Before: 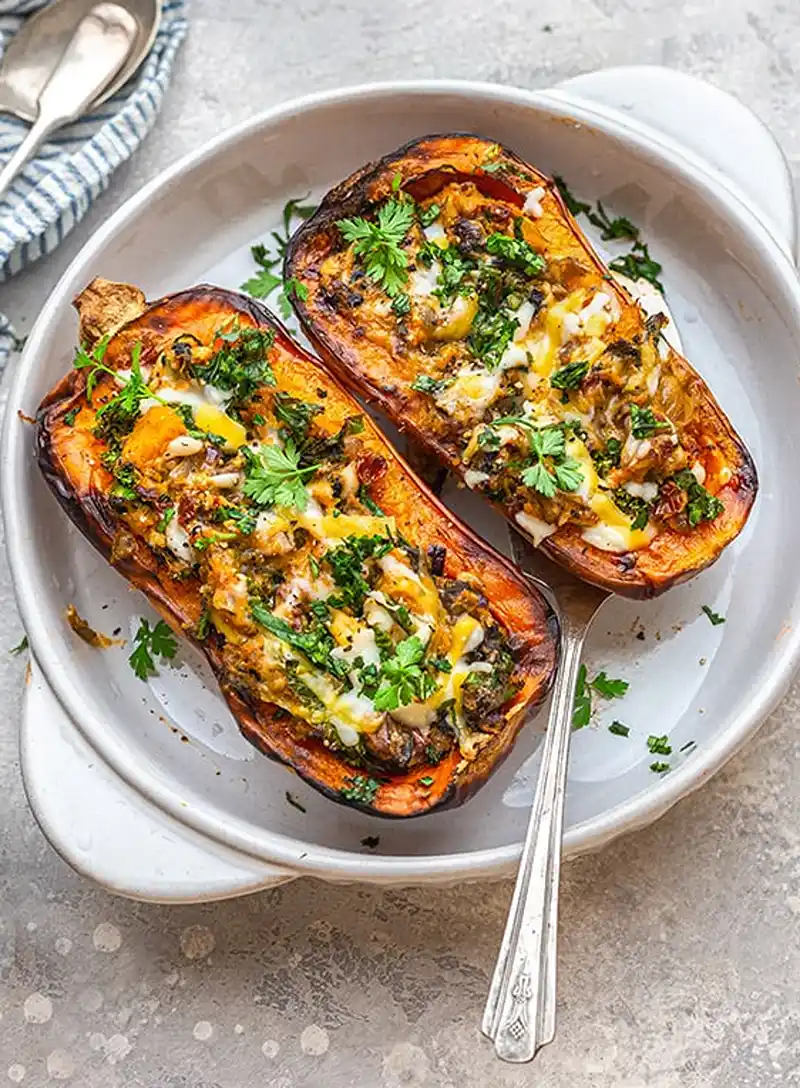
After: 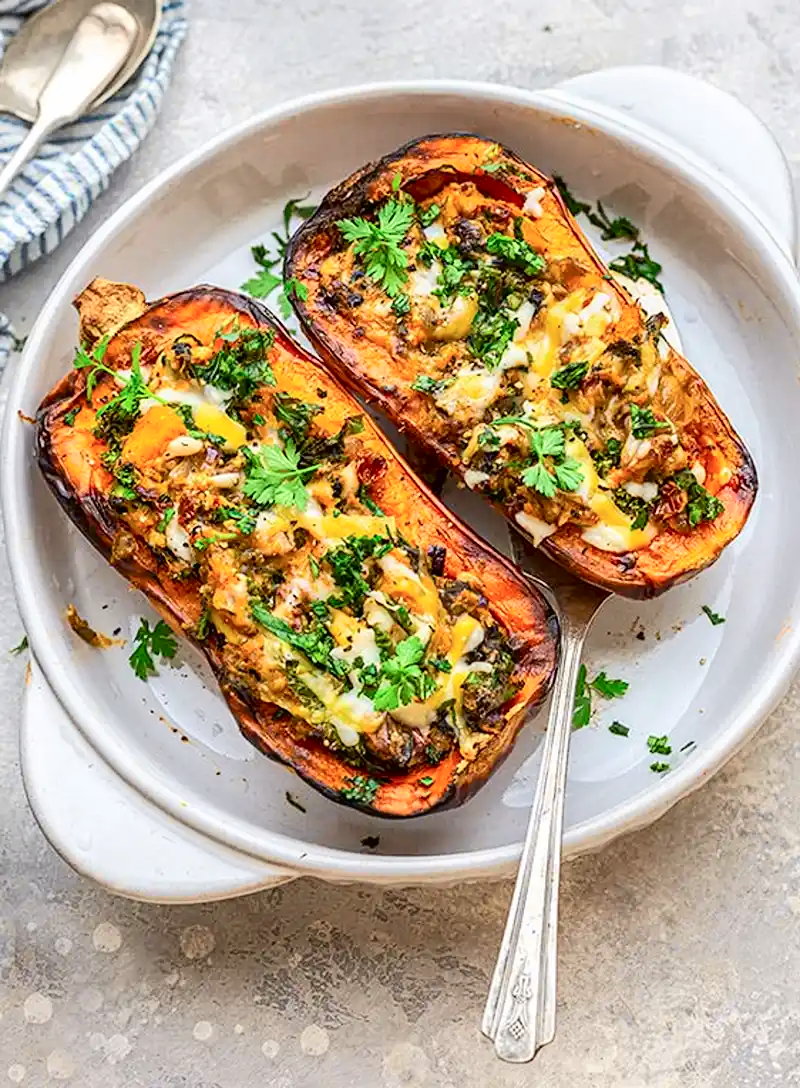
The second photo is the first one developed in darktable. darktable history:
tone curve: curves: ch0 [(0, 0.013) (0.054, 0.018) (0.205, 0.191) (0.289, 0.292) (0.39, 0.424) (0.493, 0.551) (0.666, 0.743) (0.795, 0.841) (1, 0.998)]; ch1 [(0, 0) (0.385, 0.343) (0.439, 0.415) (0.494, 0.495) (0.501, 0.501) (0.51, 0.509) (0.548, 0.554) (0.586, 0.601) (0.66, 0.687) (0.783, 0.804) (1, 1)]; ch2 [(0, 0) (0.304, 0.31) (0.403, 0.399) (0.441, 0.428) (0.47, 0.469) (0.498, 0.496) (0.524, 0.538) (0.566, 0.579) (0.633, 0.665) (0.7, 0.711) (1, 1)], color space Lab, independent channels, preserve colors none
